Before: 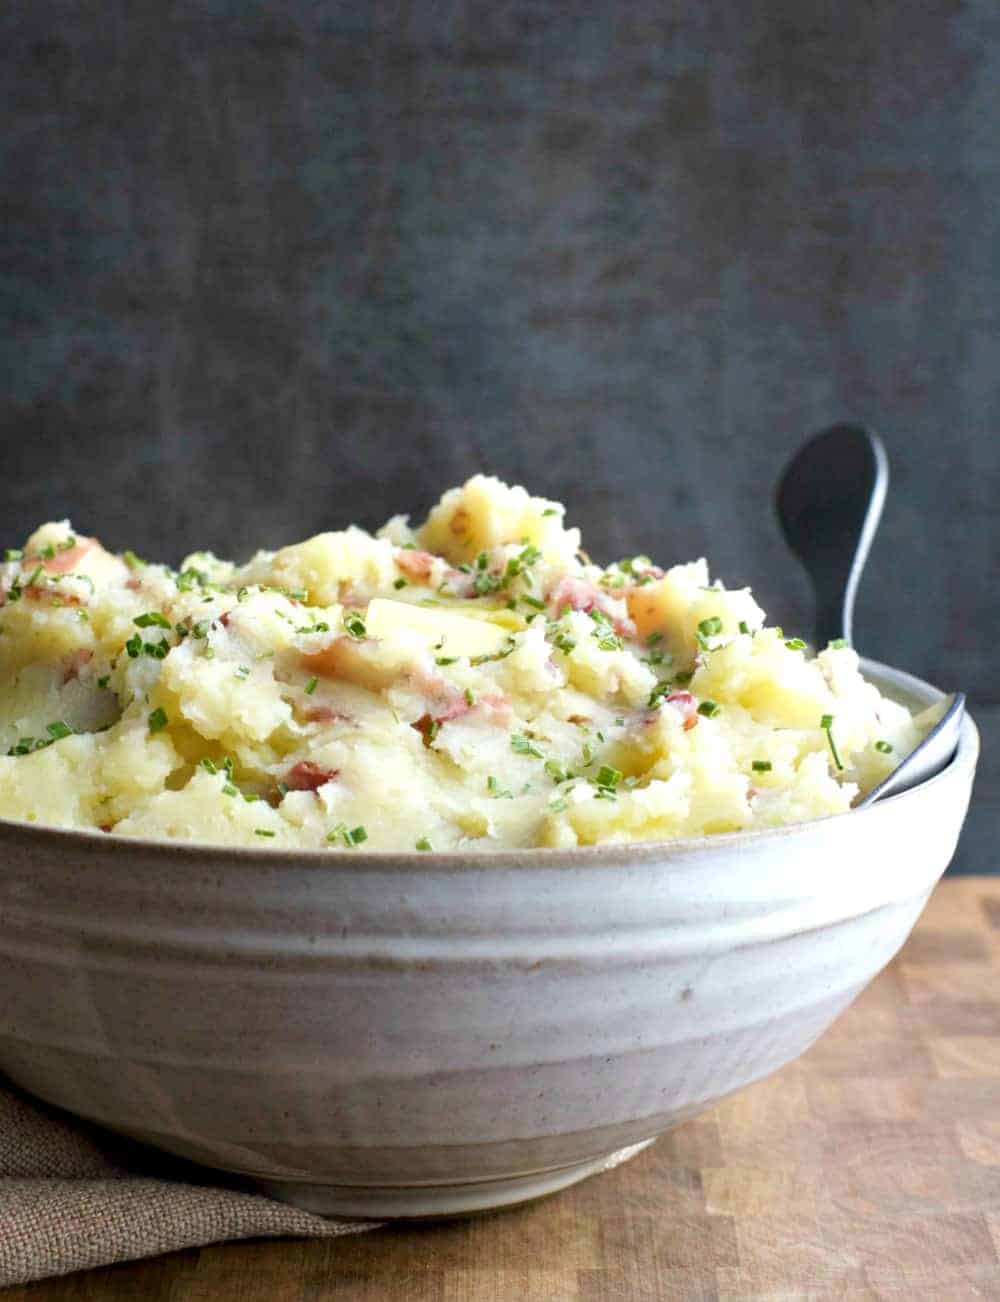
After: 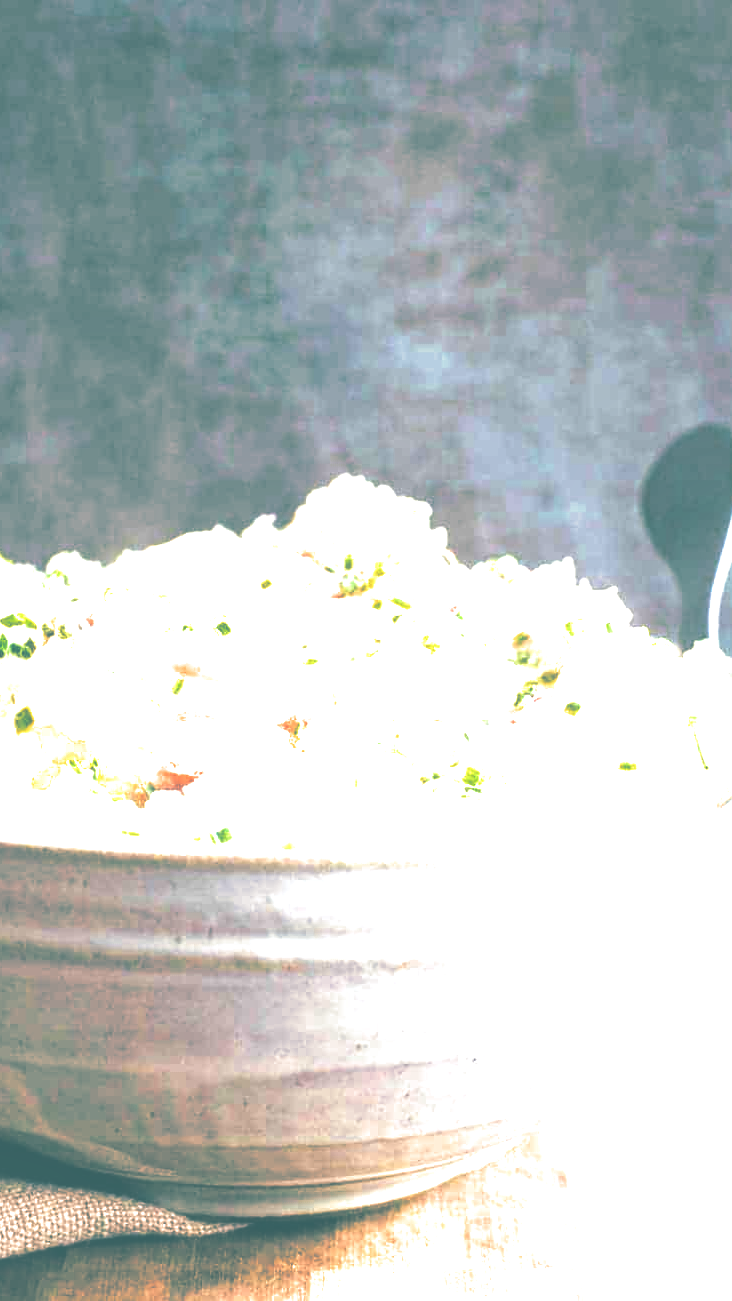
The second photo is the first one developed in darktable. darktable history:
split-toning: shadows › hue 186.43°, highlights › hue 49.29°, compress 30.29%
local contrast: on, module defaults
color zones: curves: ch0 [(0.018, 0.548) (0.197, 0.654) (0.425, 0.447) (0.605, 0.658) (0.732, 0.579)]; ch1 [(0.105, 0.531) (0.224, 0.531) (0.386, 0.39) (0.618, 0.456) (0.732, 0.456) (0.956, 0.421)]; ch2 [(0.039, 0.583) (0.215, 0.465) (0.399, 0.544) (0.465, 0.548) (0.614, 0.447) (0.724, 0.43) (0.882, 0.623) (0.956, 0.632)]
color balance rgb: linear chroma grading › shadows 10%, linear chroma grading › highlights 10%, linear chroma grading › global chroma 15%, linear chroma grading › mid-tones 15%, perceptual saturation grading › global saturation 40%, perceptual saturation grading › highlights -25%, perceptual saturation grading › mid-tones 35%, perceptual saturation grading › shadows 35%, perceptual brilliance grading › global brilliance 11.29%, global vibrance 11.29%
tone equalizer: -8 EV -0.75 EV, -7 EV -0.7 EV, -6 EV -0.6 EV, -5 EV -0.4 EV, -3 EV 0.4 EV, -2 EV 0.6 EV, -1 EV 0.7 EV, +0 EV 0.75 EV, edges refinement/feathering 500, mask exposure compensation -1.57 EV, preserve details no
crop: left 13.443%, right 13.31%
exposure: black level correction -0.071, exposure 0.5 EV, compensate highlight preservation false
